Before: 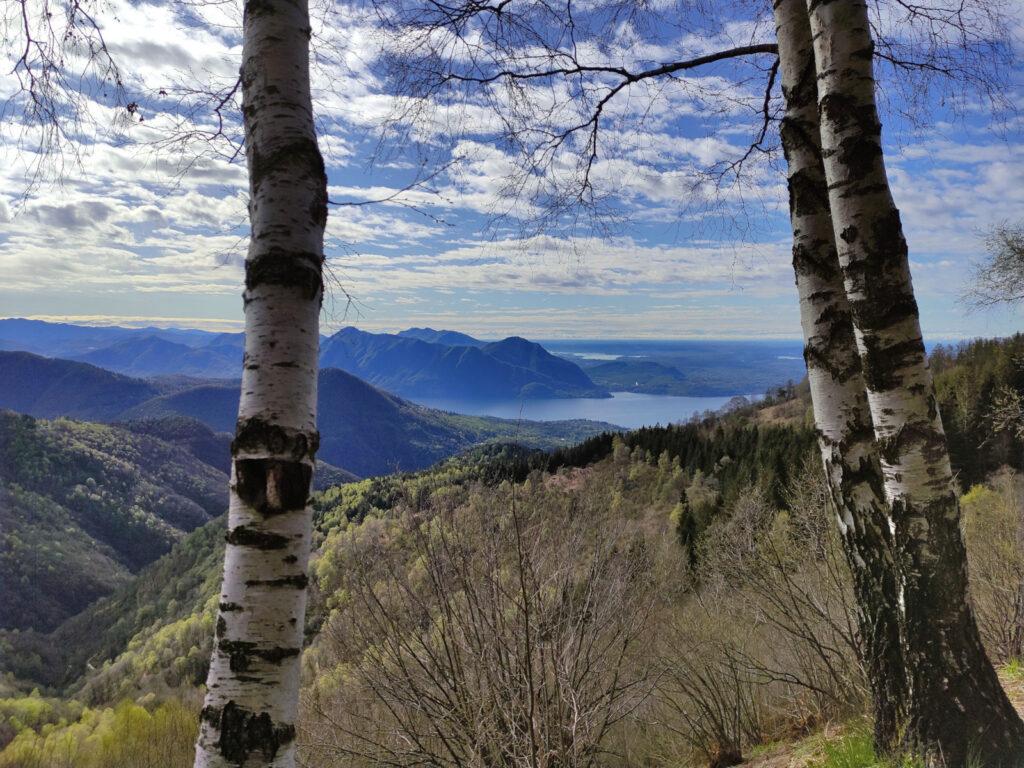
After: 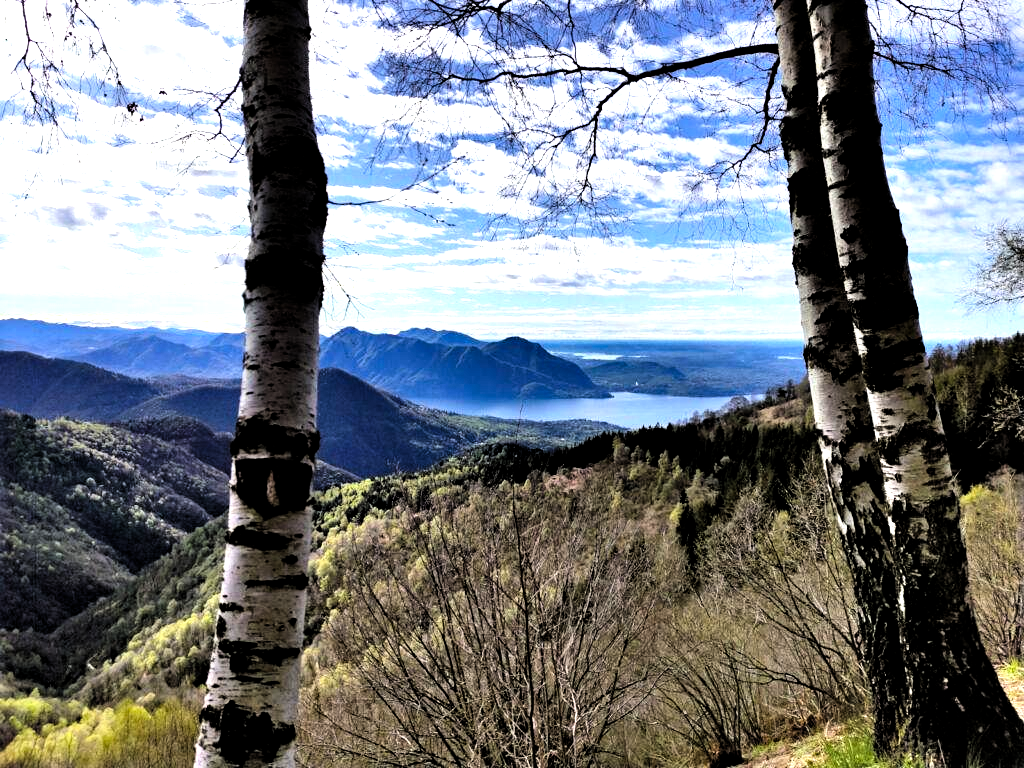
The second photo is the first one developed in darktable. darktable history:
haze removal: compatibility mode true, adaptive false
filmic rgb: black relative exposure -5 EV, hardness 2.88, contrast 1.3, highlights saturation mix -30%
levels: levels [0.012, 0.367, 0.697]
